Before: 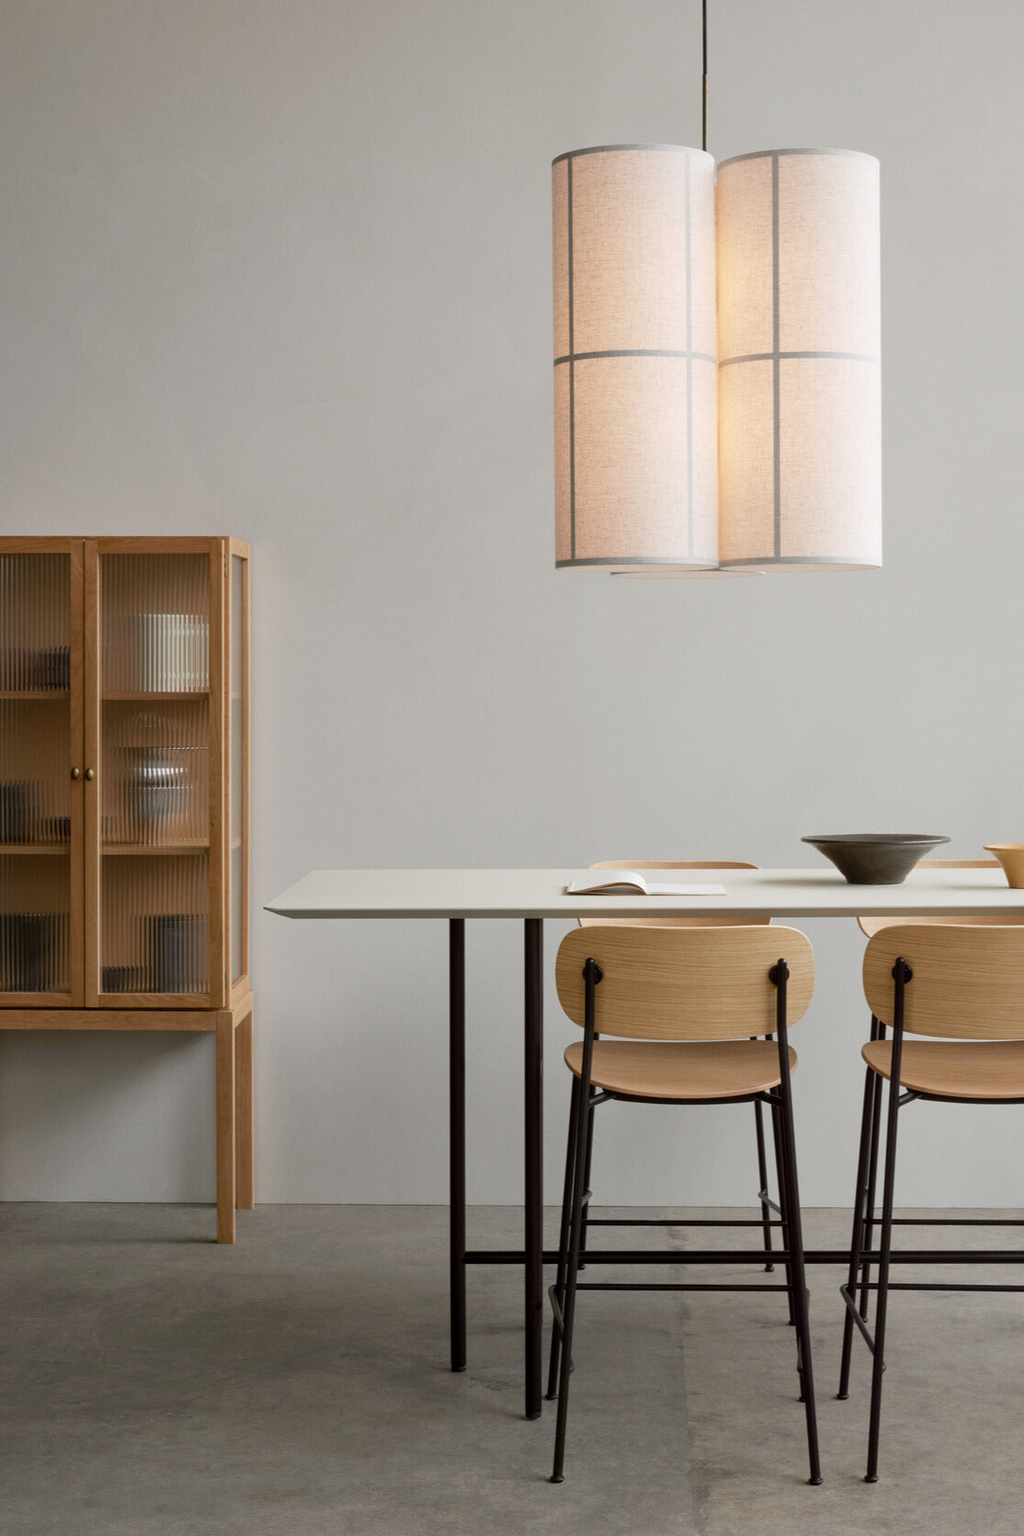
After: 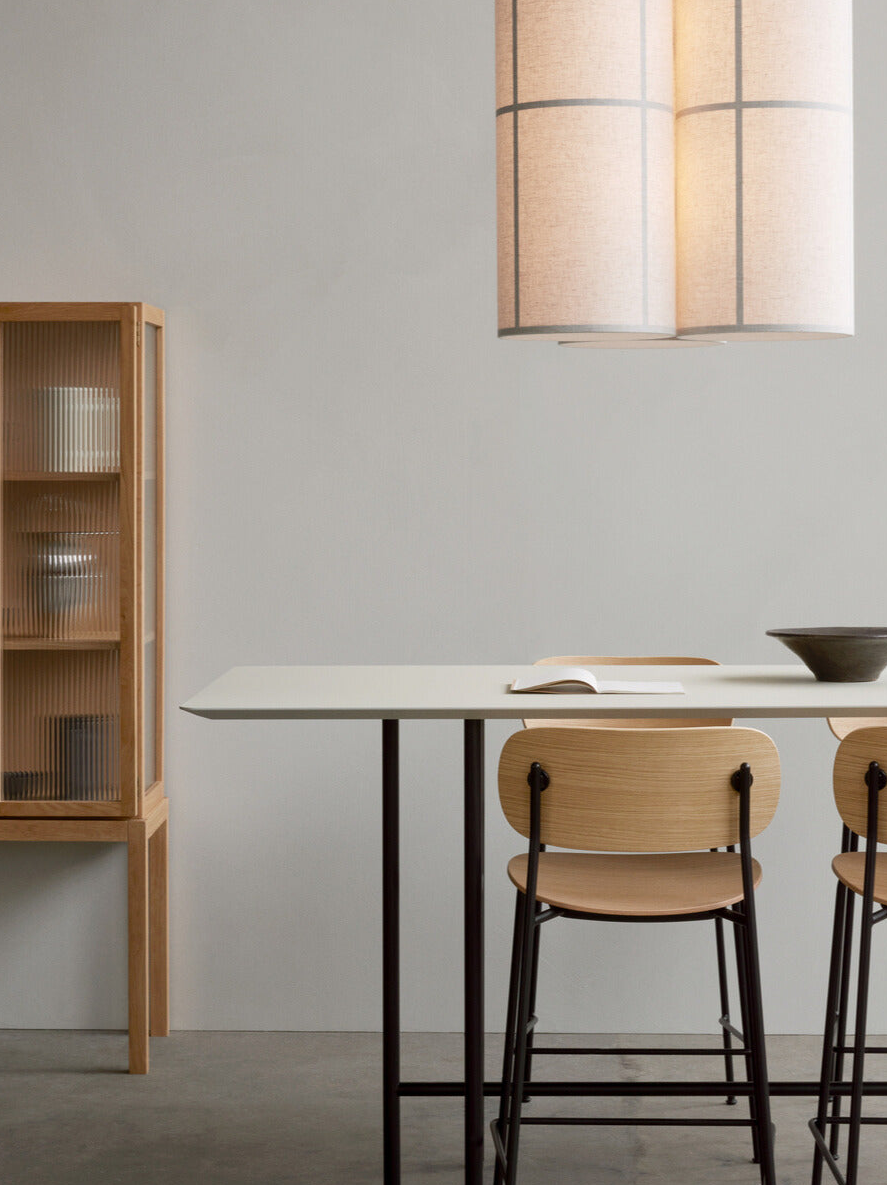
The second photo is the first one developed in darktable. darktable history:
color correction: saturation 0.98
crop: left 9.712%, top 16.928%, right 10.845%, bottom 12.332%
